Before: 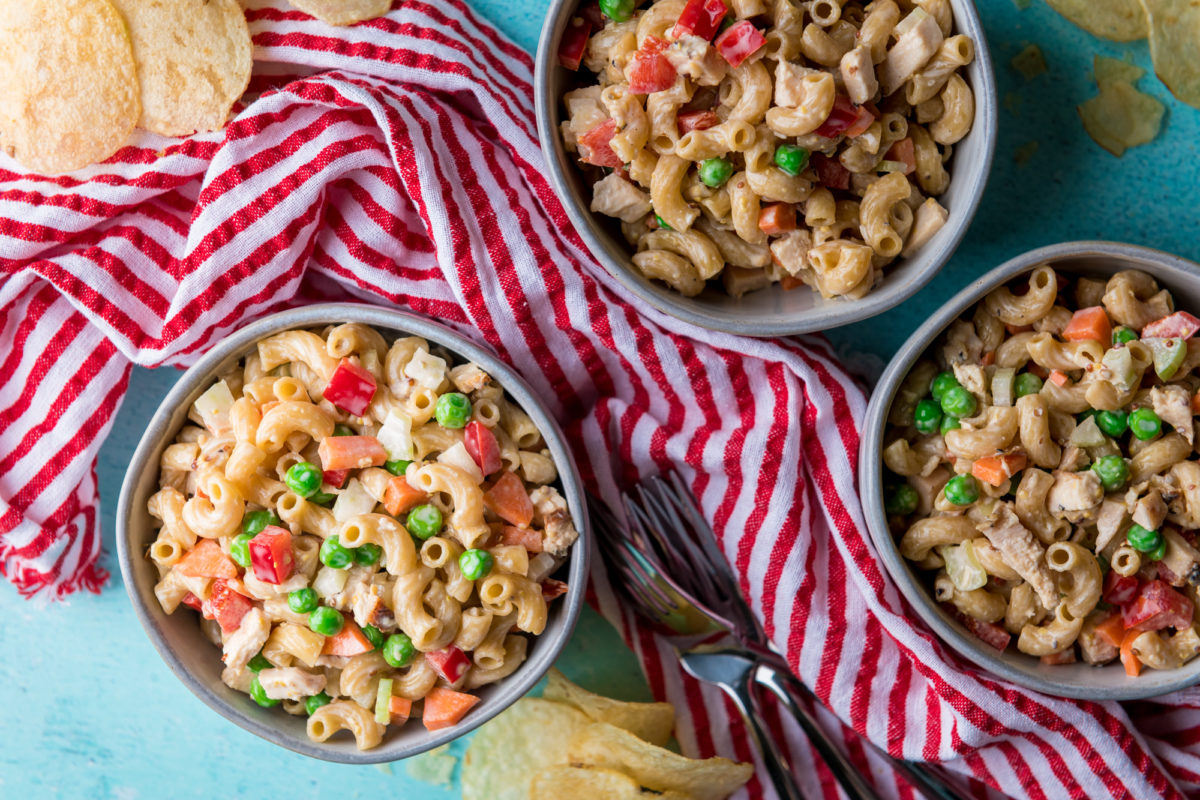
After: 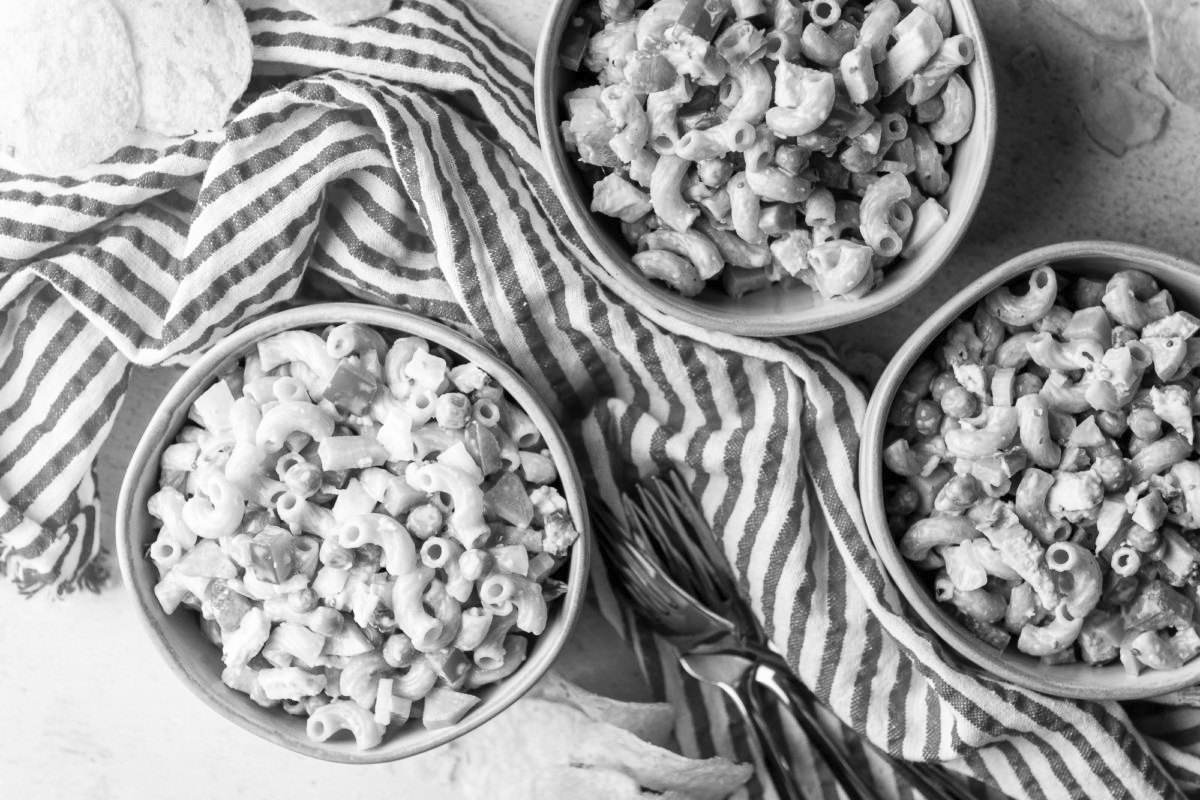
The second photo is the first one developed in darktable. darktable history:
white balance: red 0.948, green 1.02, blue 1.176
contrast brightness saturation: contrast 0.24, brightness 0.26, saturation 0.39
color contrast: green-magenta contrast 0, blue-yellow contrast 0
